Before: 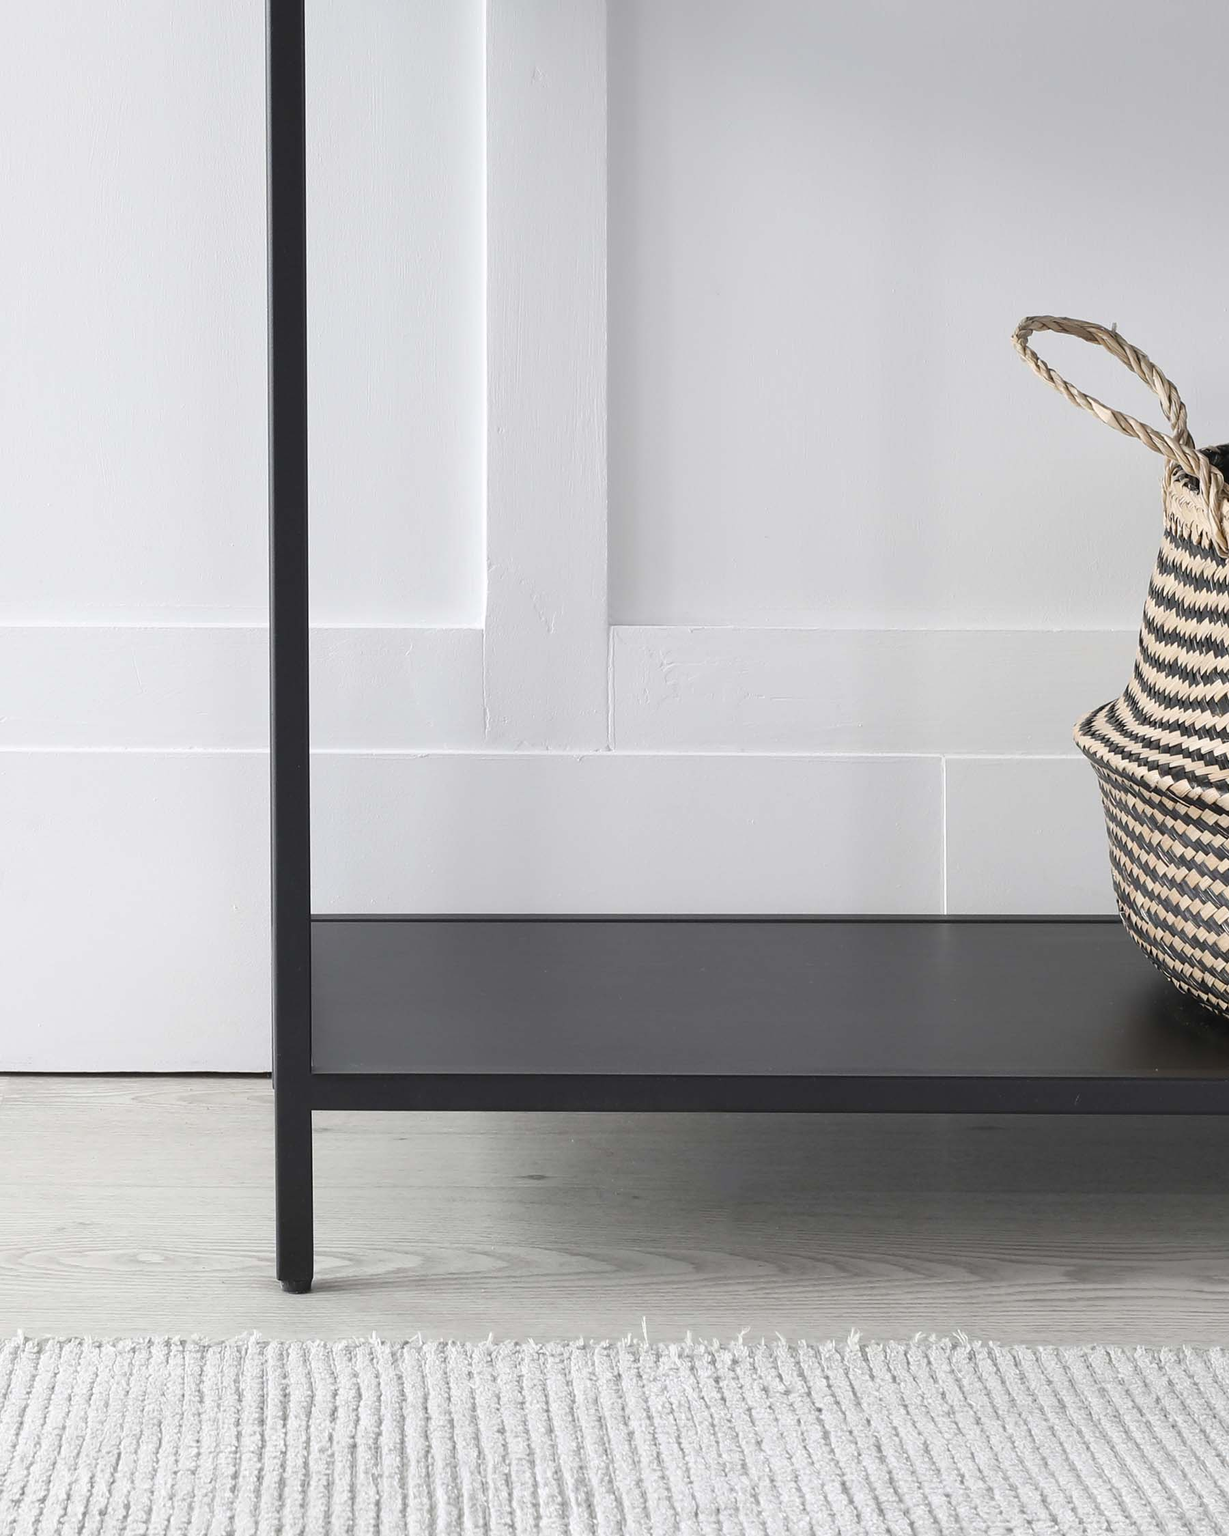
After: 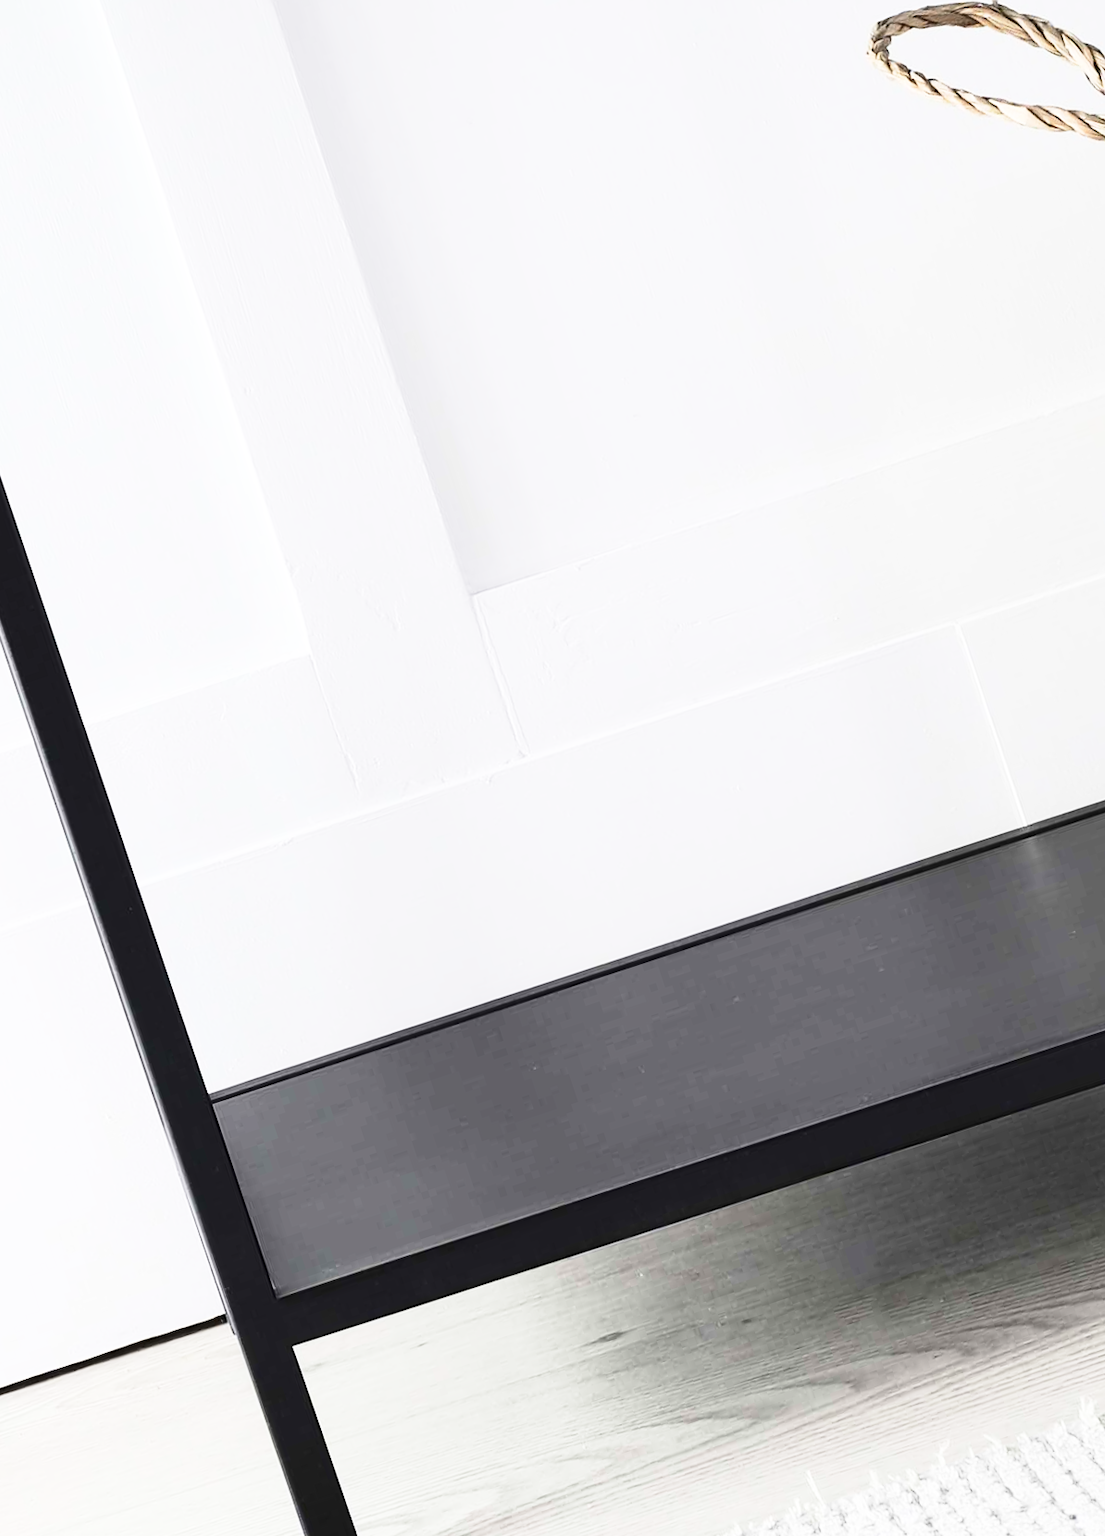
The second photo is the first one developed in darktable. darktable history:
crop and rotate: angle 18.2°, left 6.738%, right 4.237%, bottom 1.104%
contrast brightness saturation: contrast 0.278
base curve: curves: ch0 [(0, 0) (0.005, 0.002) (0.193, 0.295) (0.399, 0.664) (0.75, 0.928) (1, 1)], preserve colors none
